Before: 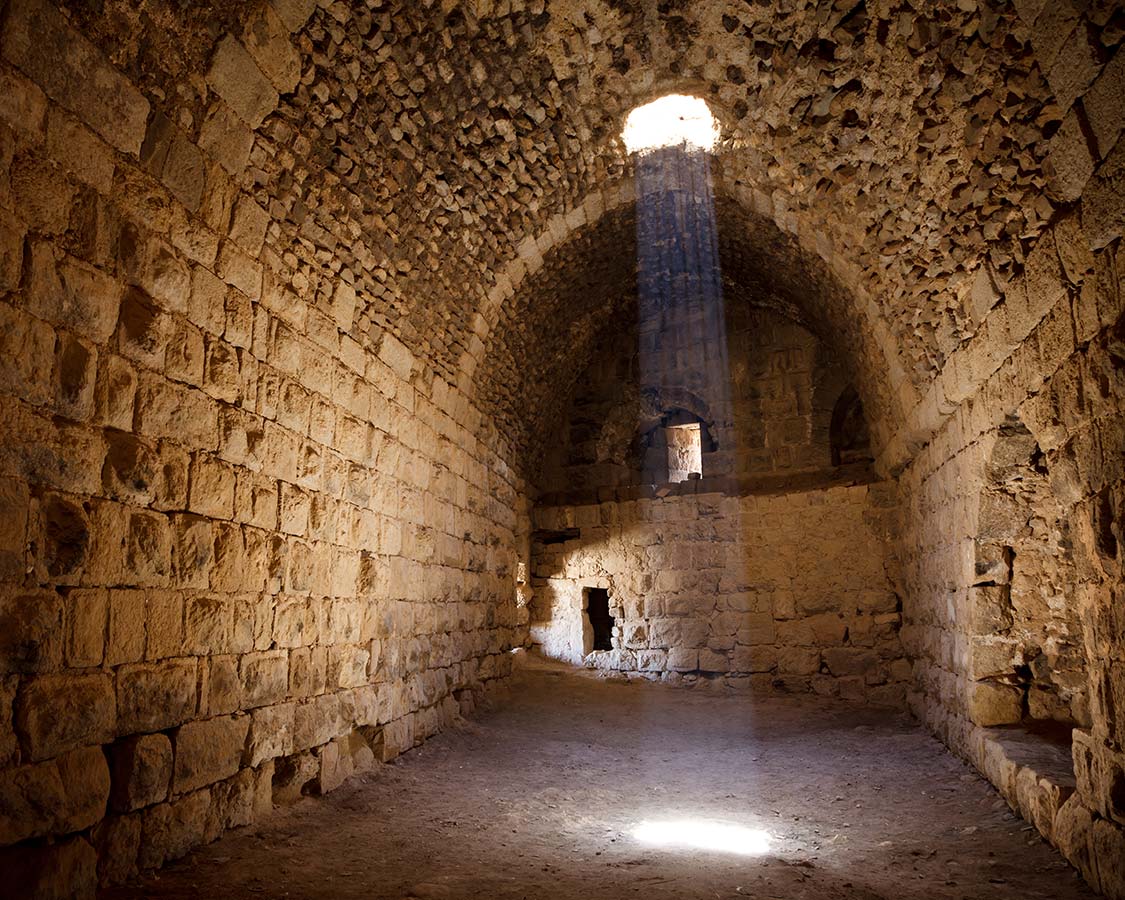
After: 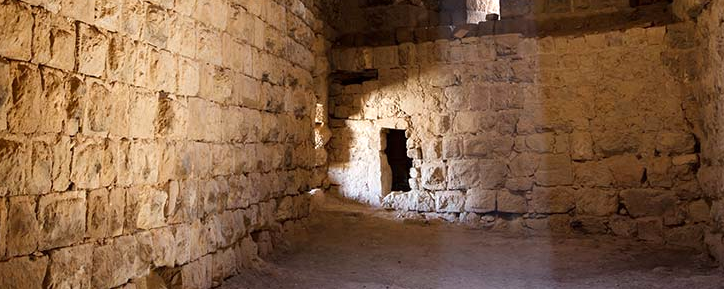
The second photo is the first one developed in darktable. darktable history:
exposure: exposure 0.201 EV, compensate highlight preservation false
crop: left 17.972%, top 51.029%, right 17.593%, bottom 16.85%
